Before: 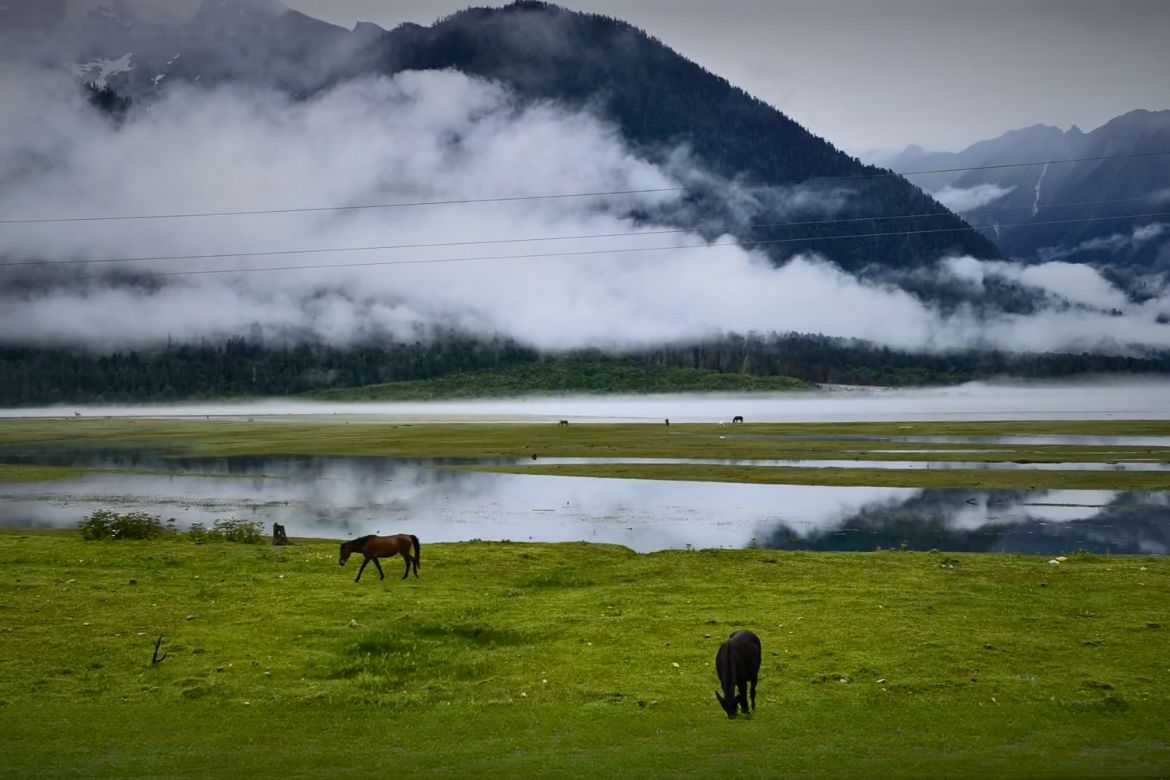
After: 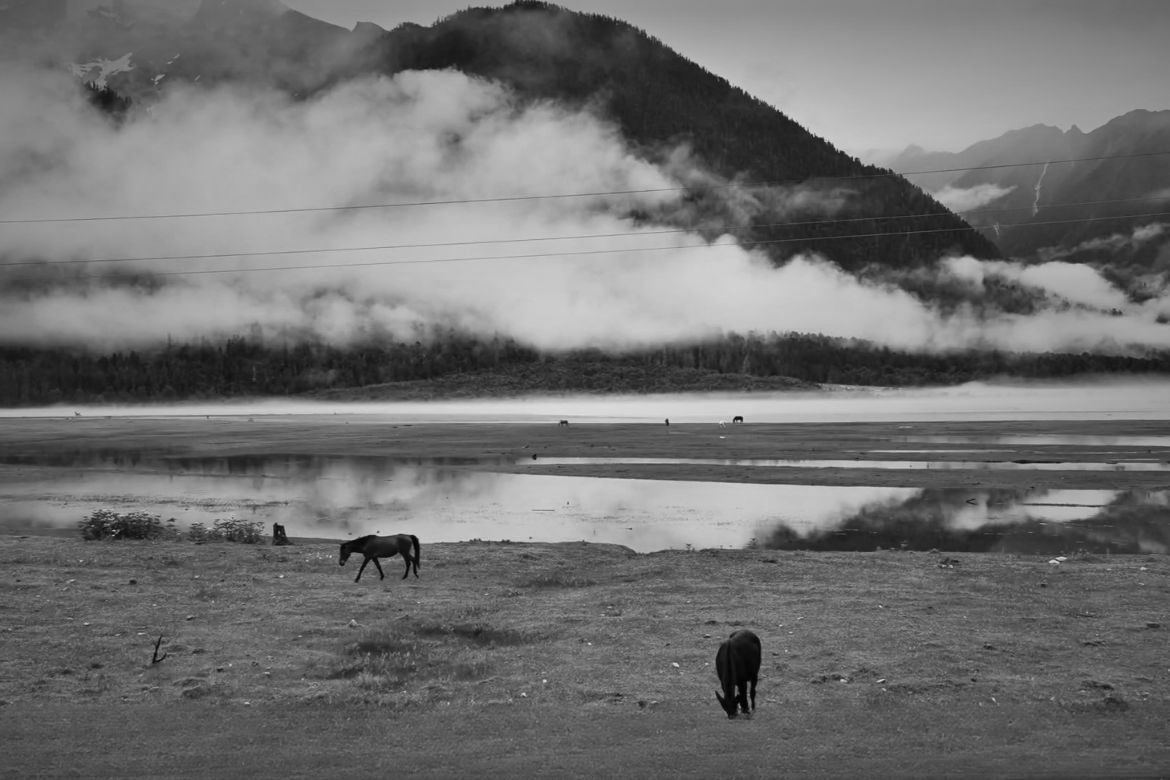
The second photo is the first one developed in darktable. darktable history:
monochrome: on, module defaults
shadows and highlights: white point adjustment 0.1, highlights -70, soften with gaussian
